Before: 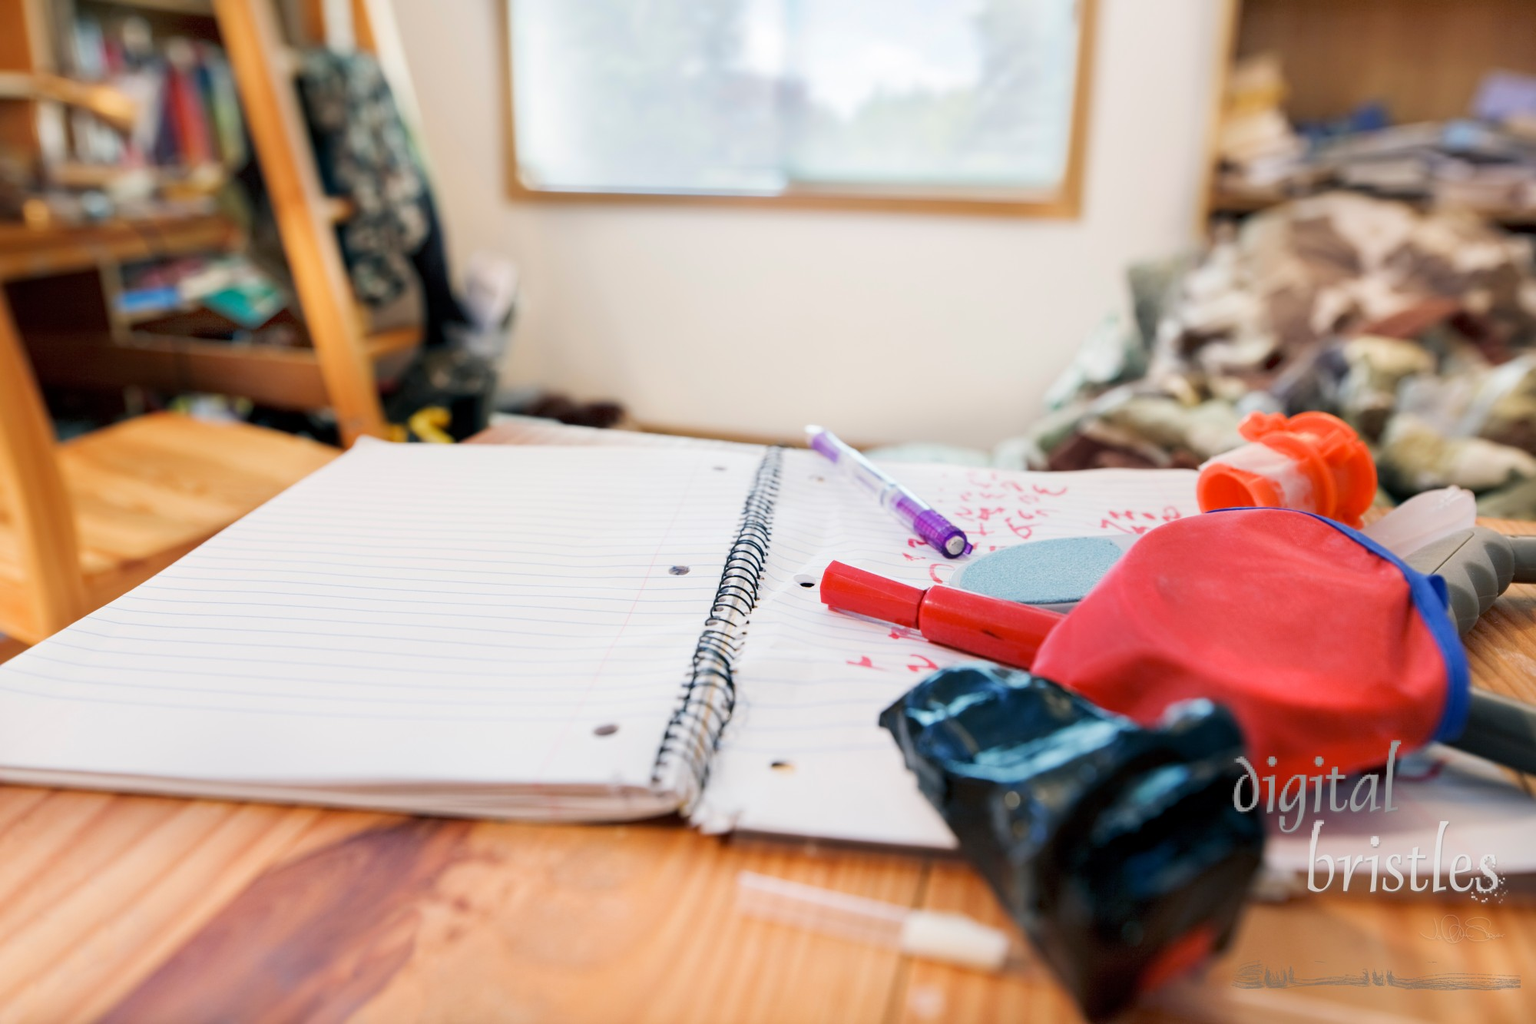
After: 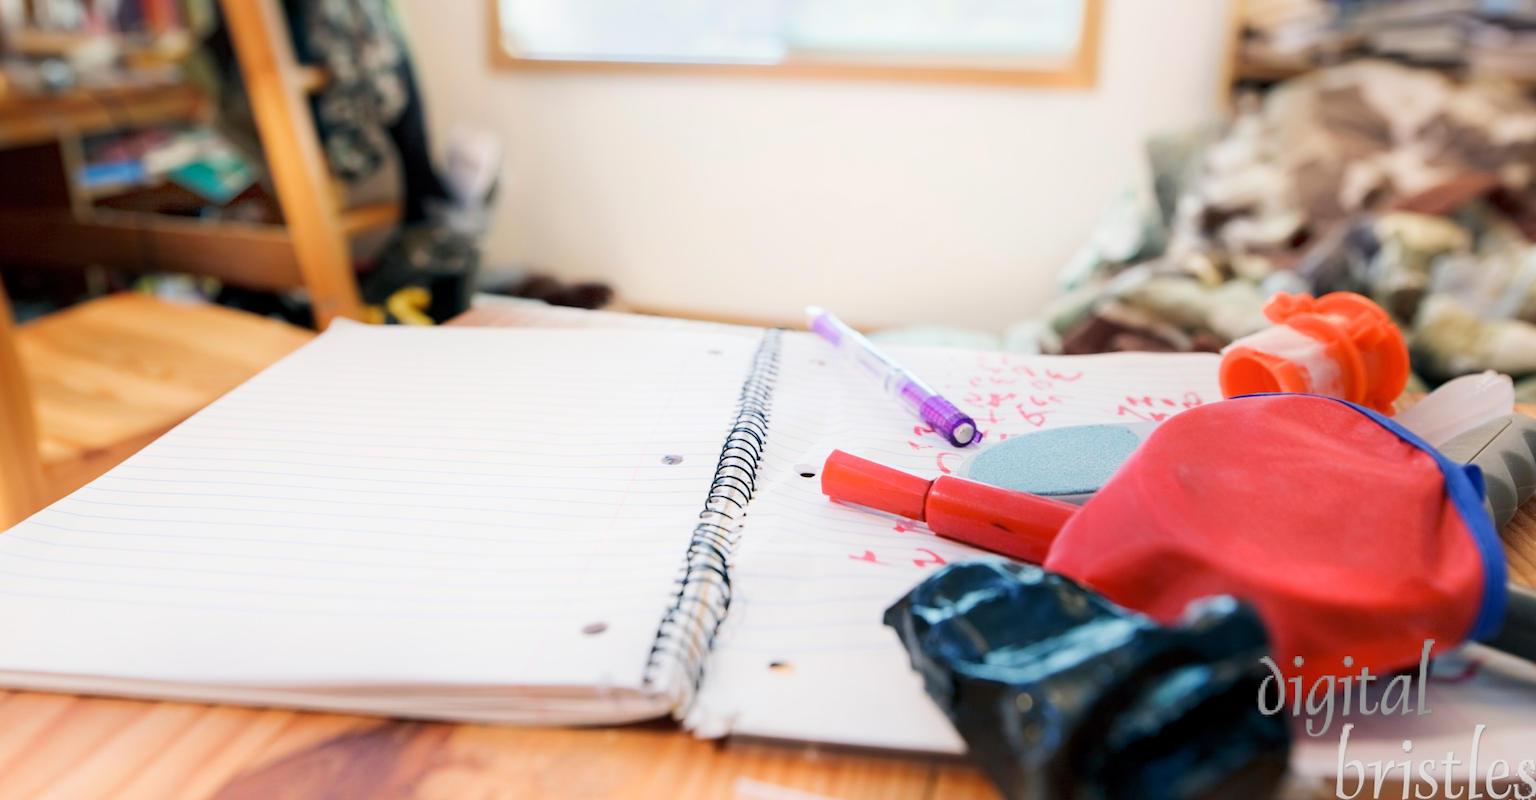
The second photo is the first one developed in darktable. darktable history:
crop and rotate: left 2.823%, top 13.272%, right 2.496%, bottom 12.638%
shadows and highlights: shadows -23.68, highlights 46.39, soften with gaussian
